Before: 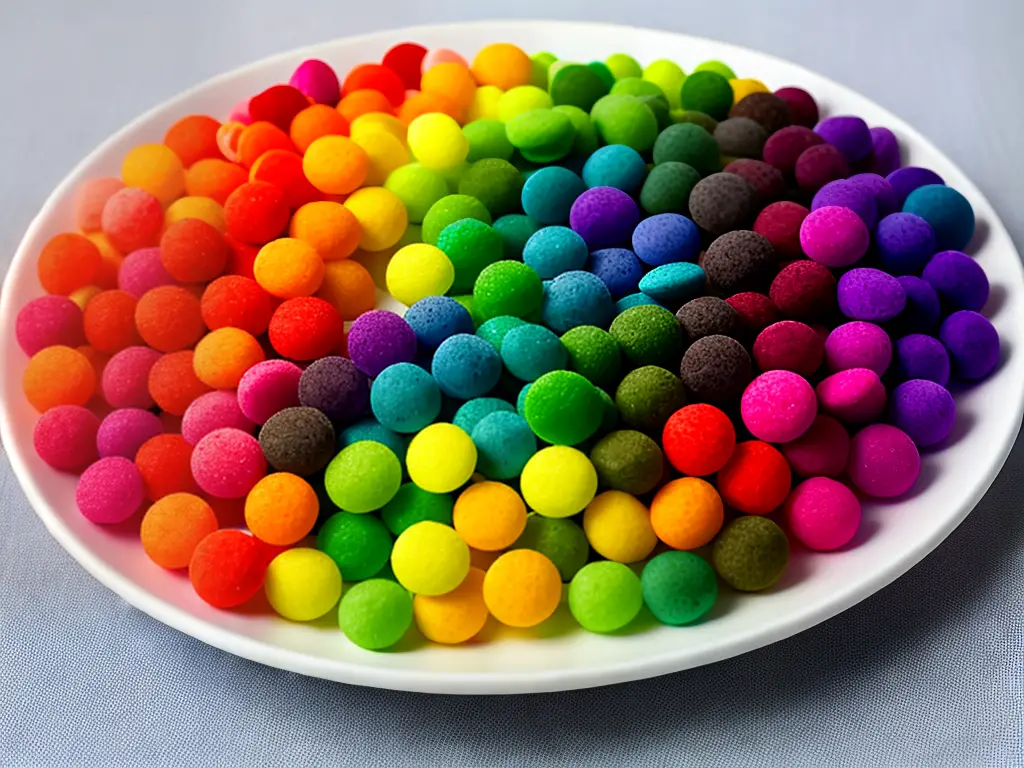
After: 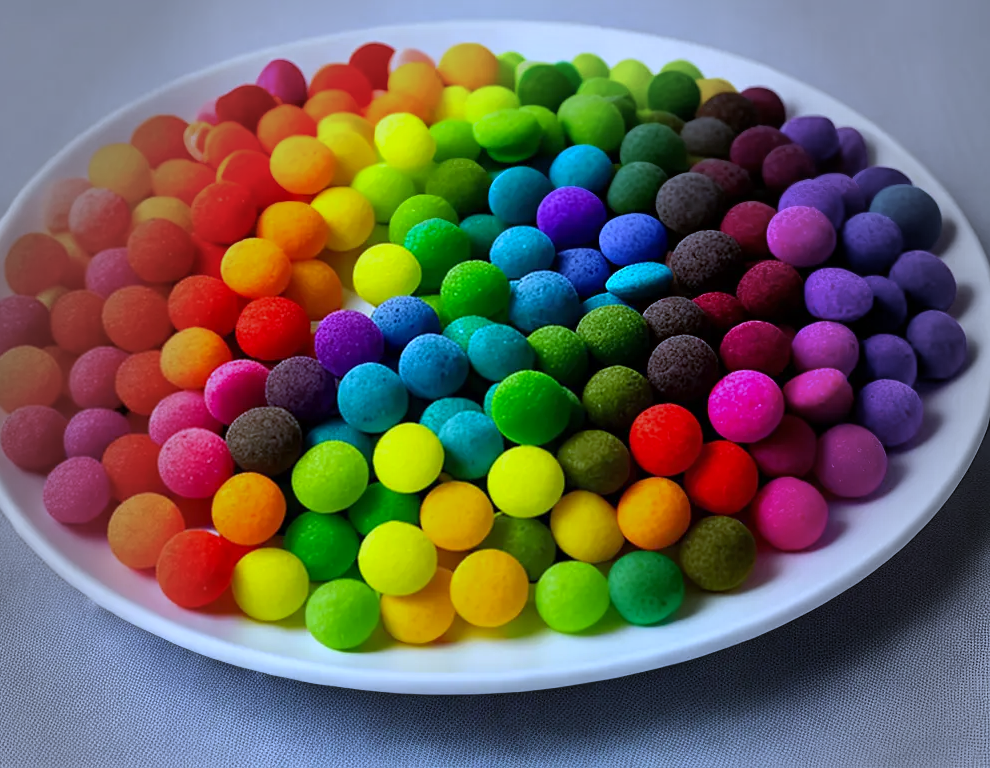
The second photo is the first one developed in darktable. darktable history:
shadows and highlights: shadows 25, white point adjustment -3, highlights -30
vignetting: fall-off start 64.63%, center (-0.034, 0.148), width/height ratio 0.881
crop and rotate: left 3.238%
color correction: highlights a* 0.003, highlights b* -0.283
white balance: red 0.871, blue 1.249
